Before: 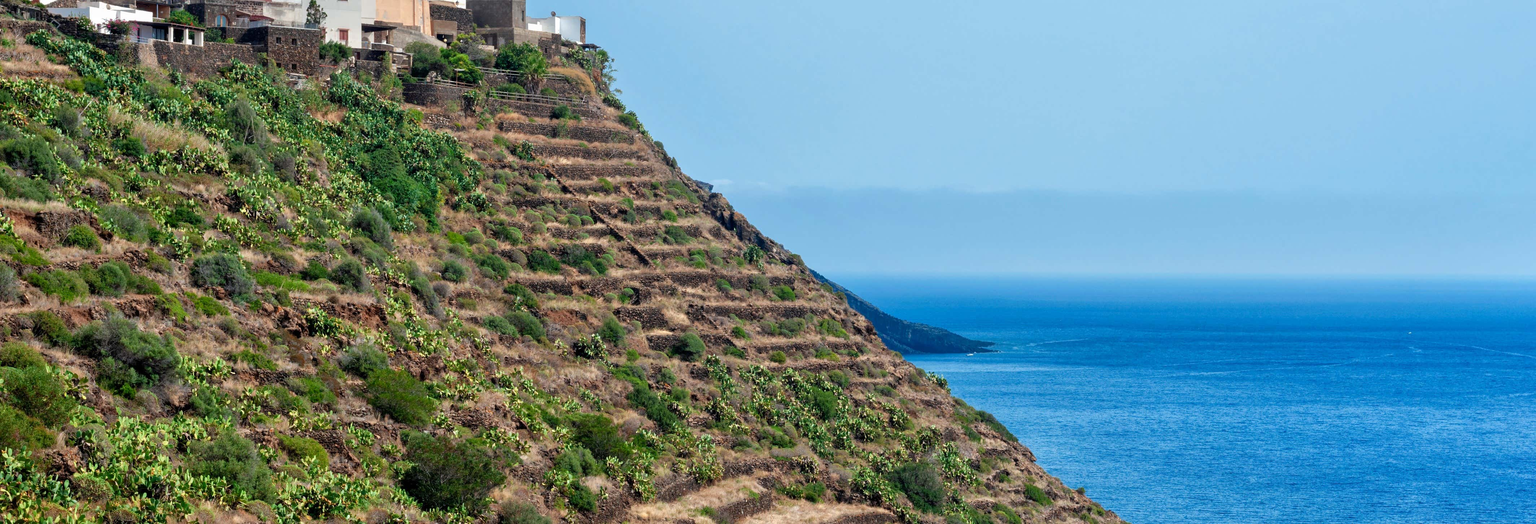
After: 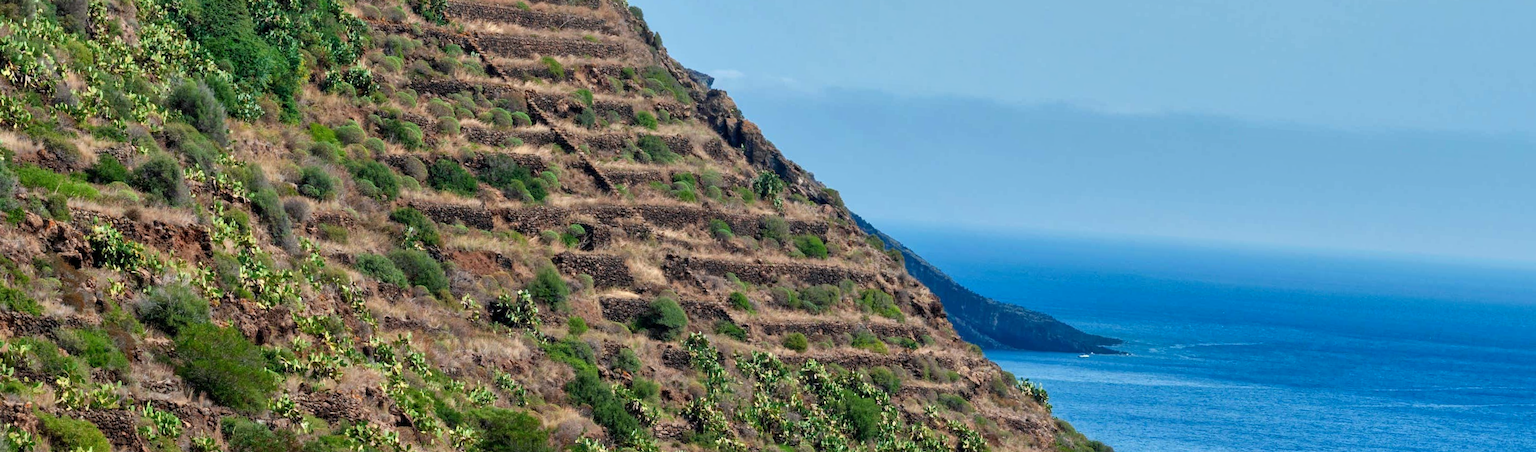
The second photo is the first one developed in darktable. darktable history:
crop and rotate: angle -3.51°, left 9.797%, top 20.439%, right 11.921%, bottom 11.822%
shadows and highlights: radius 265.49, soften with gaussian
